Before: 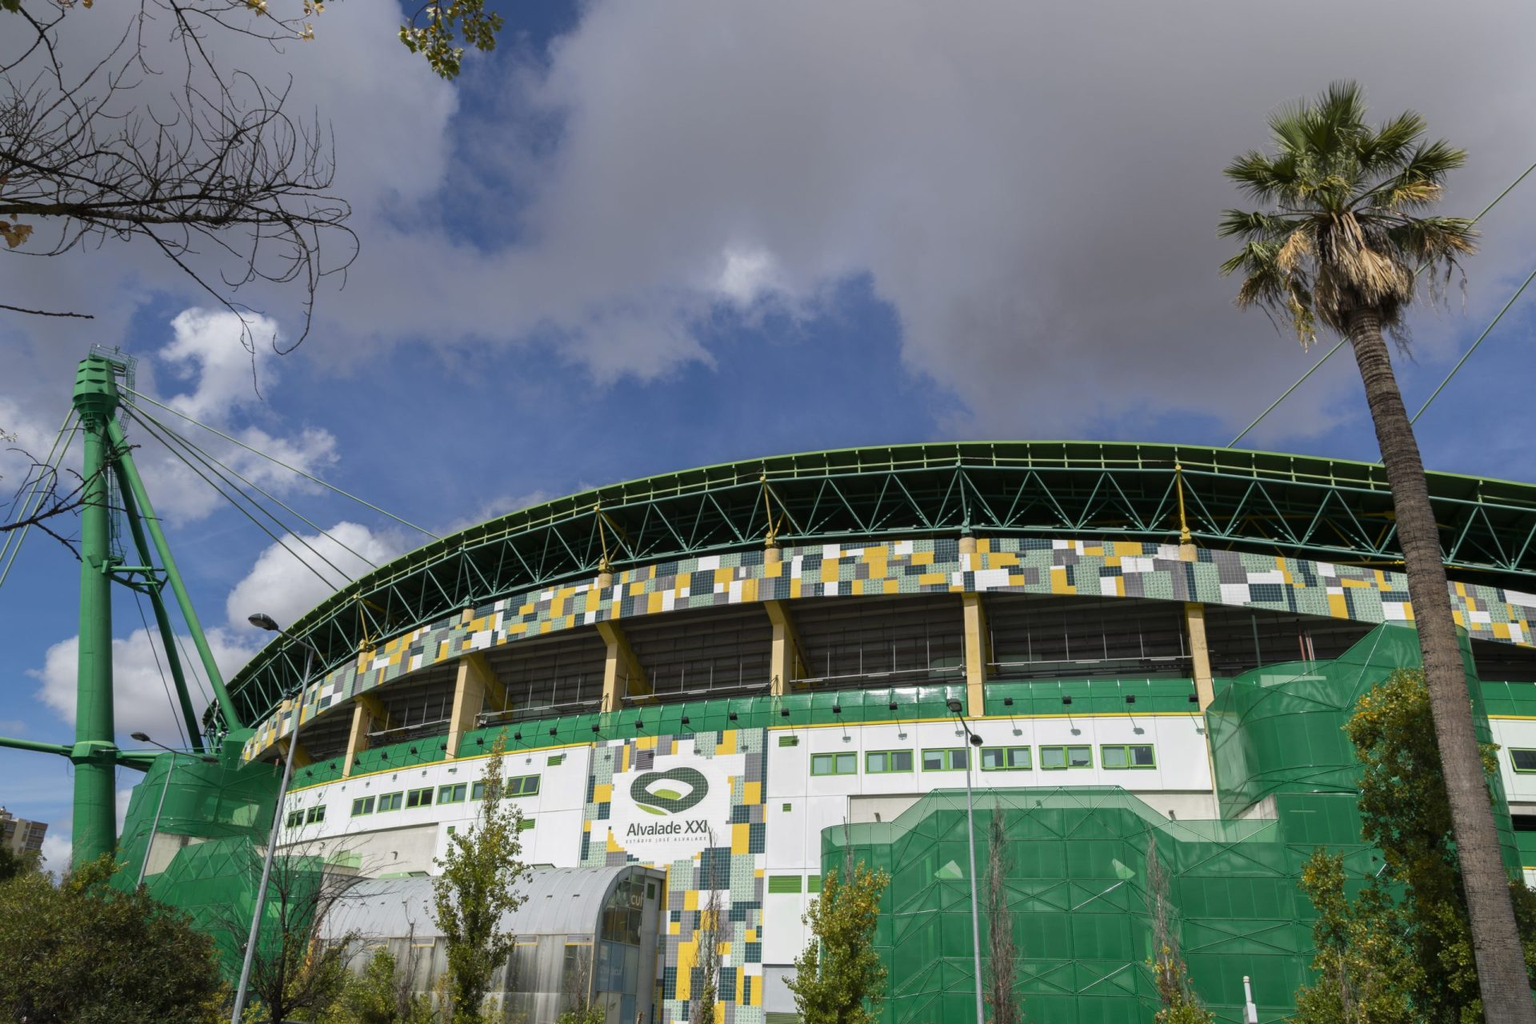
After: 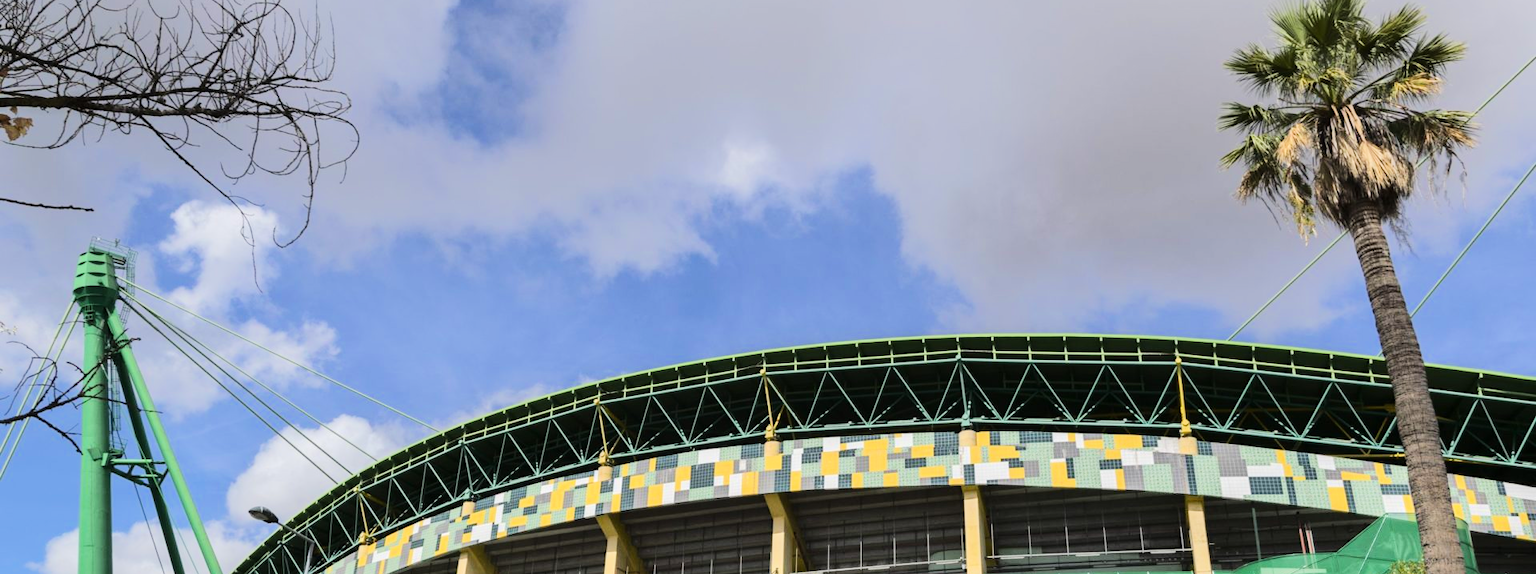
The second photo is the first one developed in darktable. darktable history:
tone equalizer: -7 EV 0.165 EV, -6 EV 0.603 EV, -5 EV 1.16 EV, -4 EV 1.34 EV, -3 EV 1.17 EV, -2 EV 0.6 EV, -1 EV 0.162 EV, edges refinement/feathering 500, mask exposure compensation -1.57 EV, preserve details no
crop and rotate: top 10.522%, bottom 33.347%
